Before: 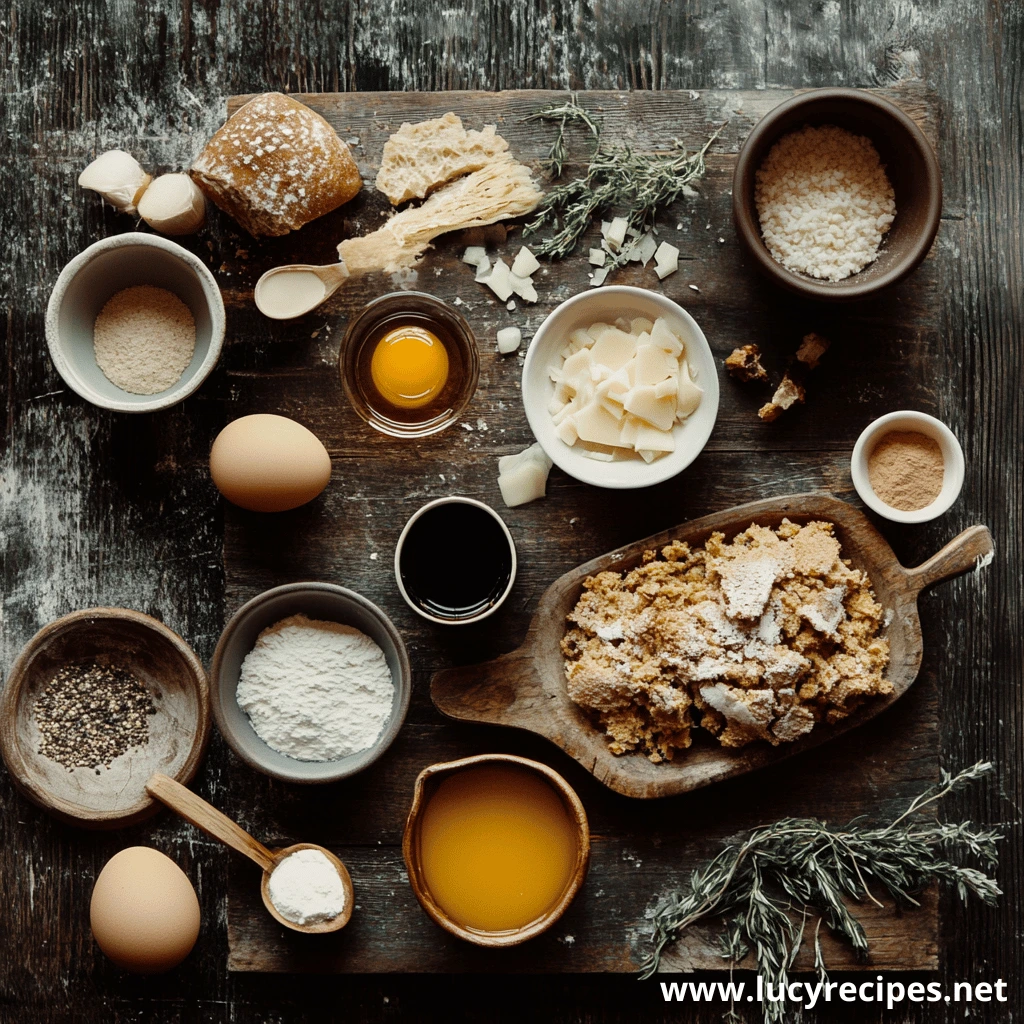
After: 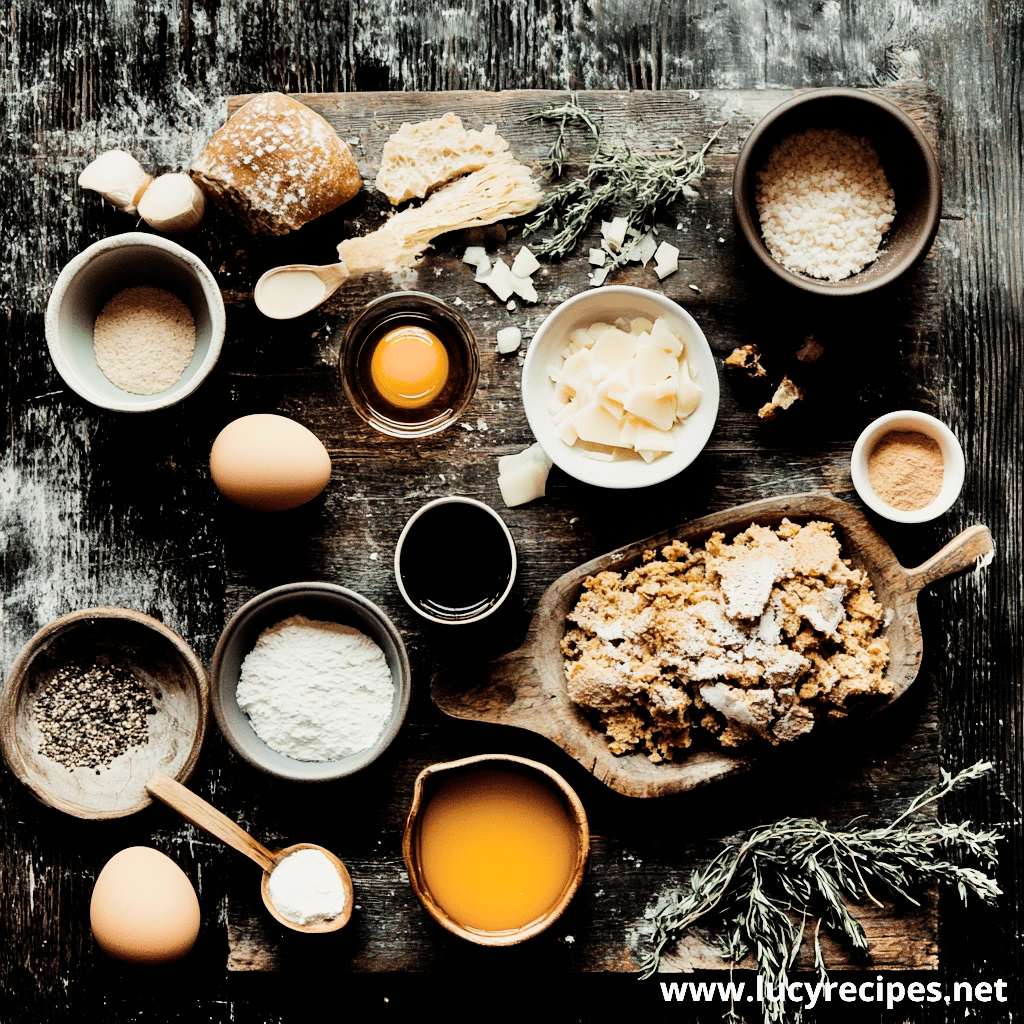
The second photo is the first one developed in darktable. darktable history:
exposure: black level correction 0, exposure 0.7 EV, compensate exposure bias true, compensate highlight preservation false
shadows and highlights: low approximation 0.01, soften with gaussian
filmic rgb: black relative exposure -5 EV, hardness 2.88, contrast 1.4, highlights saturation mix -30%
